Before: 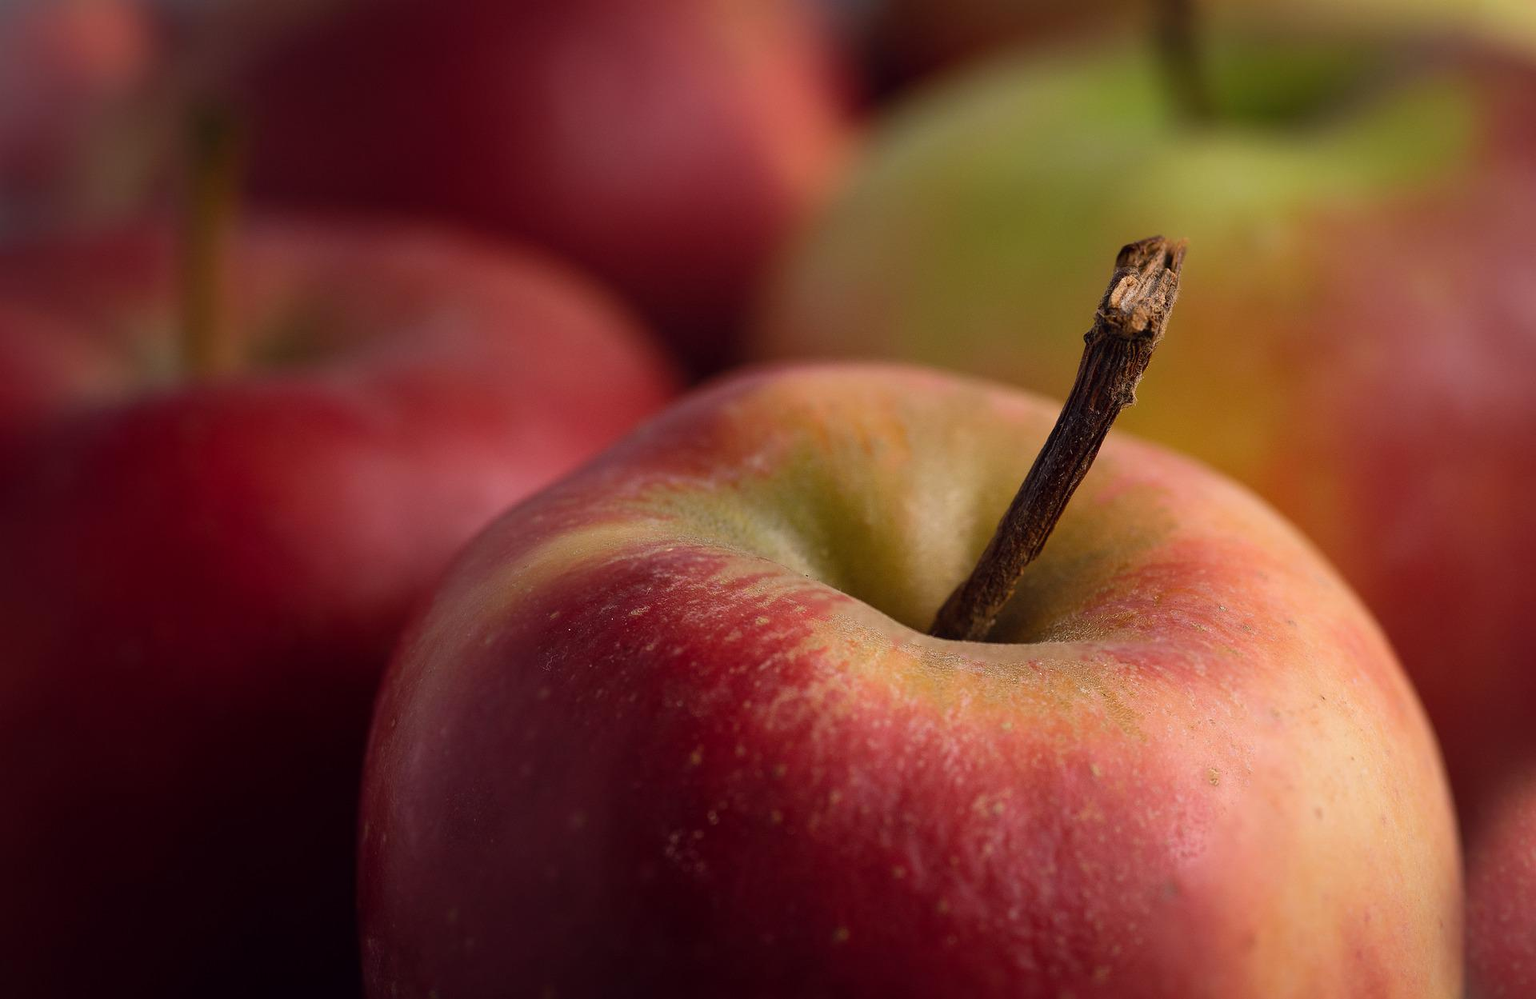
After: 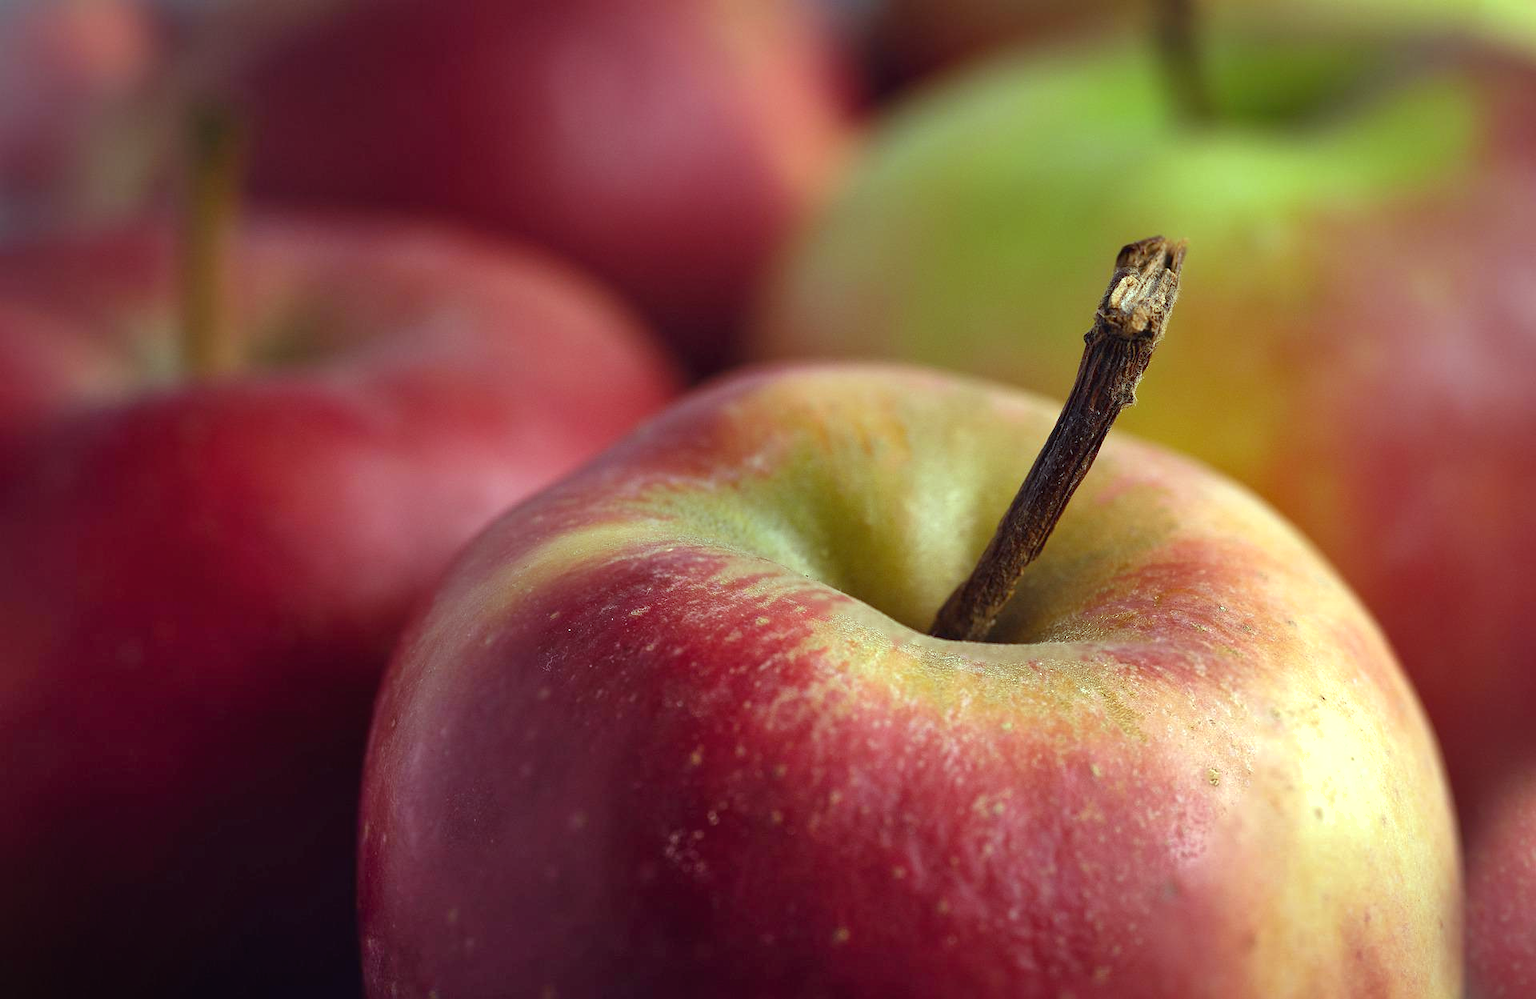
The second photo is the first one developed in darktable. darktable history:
exposure: black level correction 0, exposure 0.7 EV, compensate exposure bias true, compensate highlight preservation false
shadows and highlights: shadows 43.71, white point adjustment -1.46, soften with gaussian
tone equalizer: -8 EV -1.84 EV, -7 EV -1.16 EV, -6 EV -1.62 EV, smoothing diameter 25%, edges refinement/feathering 10, preserve details guided filter
color balance: mode lift, gamma, gain (sRGB), lift [0.997, 0.979, 1.021, 1.011], gamma [1, 1.084, 0.916, 0.998], gain [1, 0.87, 1.13, 1.101], contrast 4.55%, contrast fulcrum 38.24%, output saturation 104.09%
